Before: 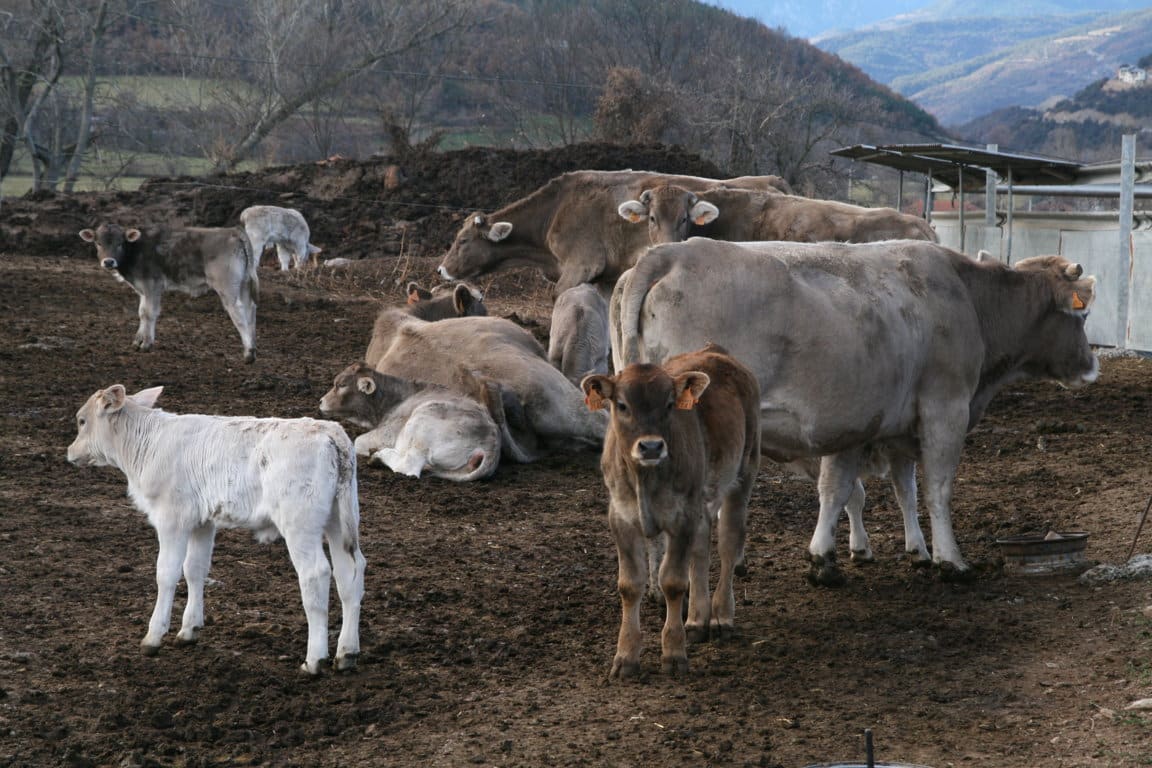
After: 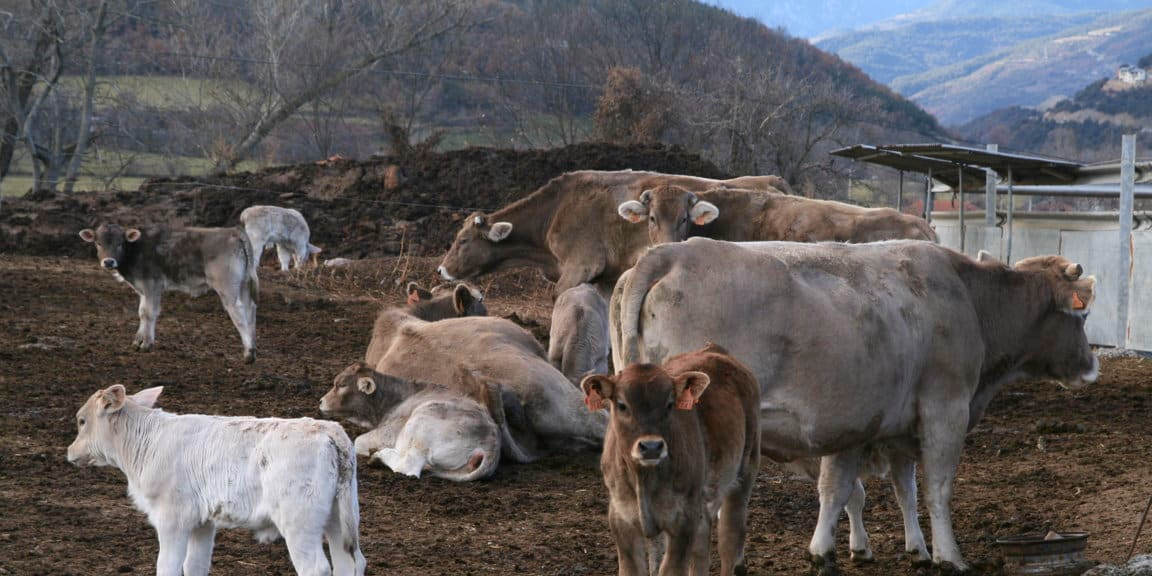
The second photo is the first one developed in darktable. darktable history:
tone curve: curves: ch1 [(0, 0) (0.214, 0.291) (0.372, 0.44) (0.463, 0.476) (0.498, 0.502) (0.521, 0.531) (1, 1)]; ch2 [(0, 0) (0.456, 0.447) (0.5, 0.5) (0.547, 0.557) (0.592, 0.57) (0.631, 0.602) (1, 1)], color space Lab, independent channels, preserve colors none
crop: bottom 24.988%
